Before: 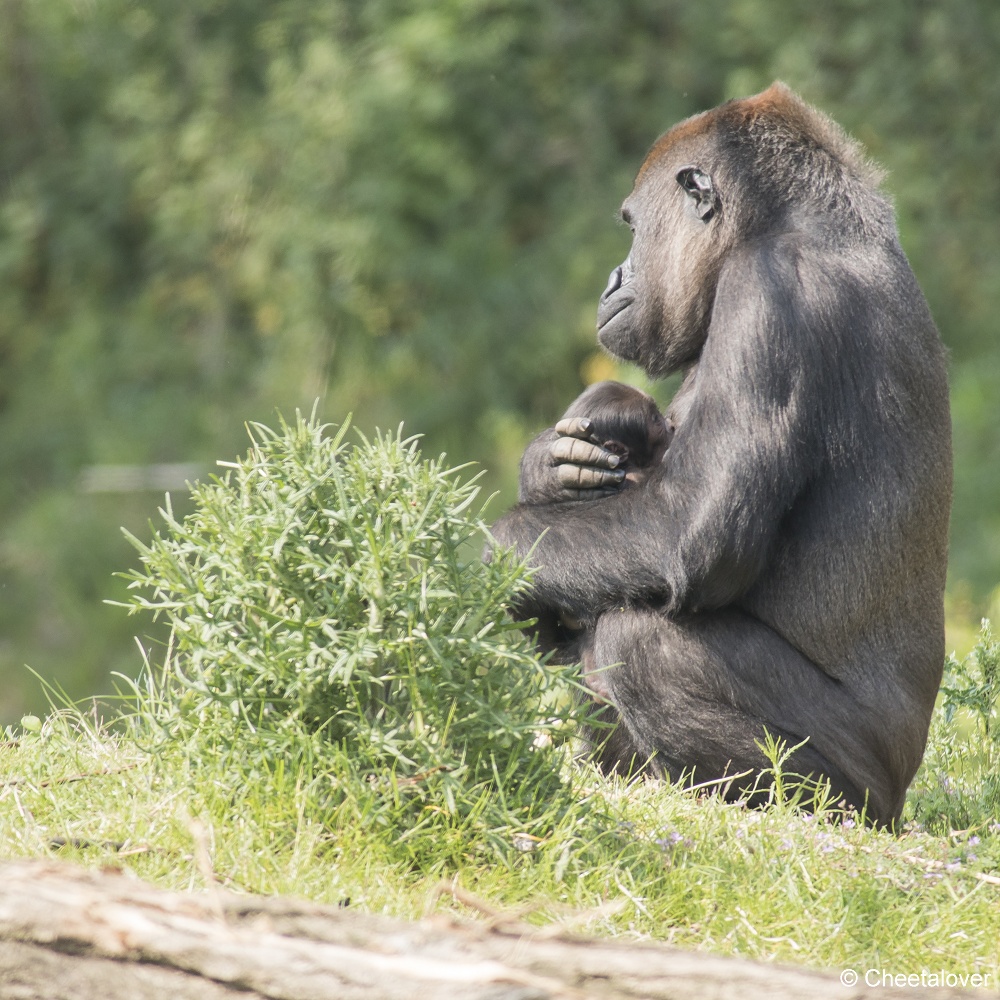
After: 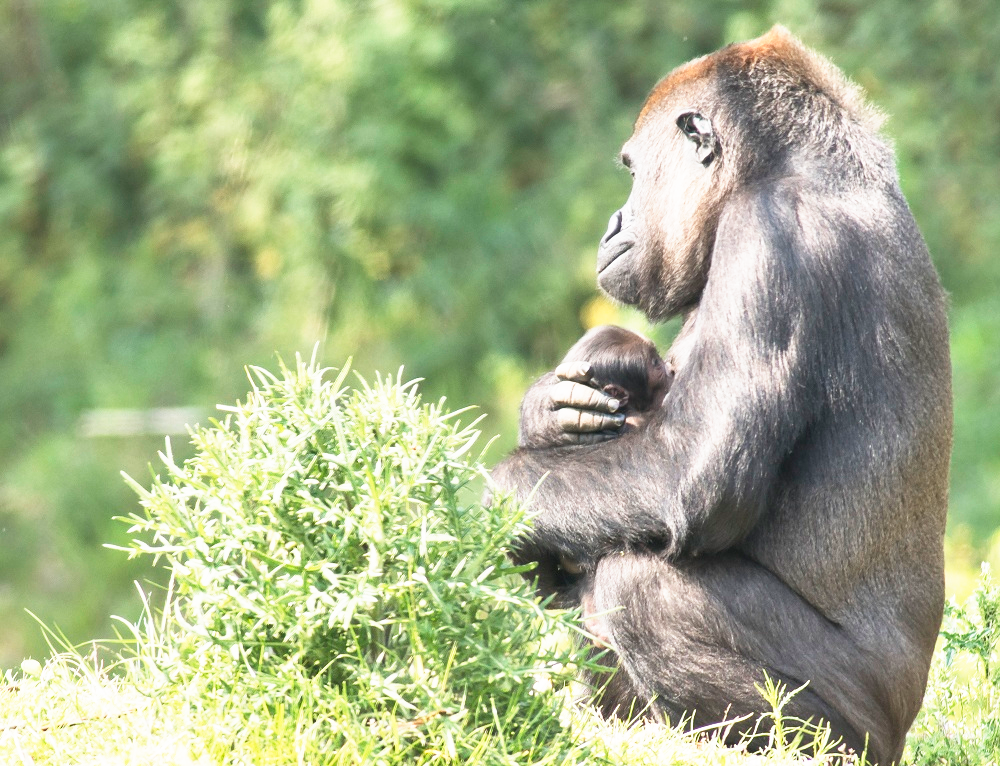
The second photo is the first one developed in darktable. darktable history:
base curve: curves: ch0 [(0, 0) (0.495, 0.917) (1, 1)], preserve colors none
shadows and highlights: shadows 37.27, highlights -28.18, soften with gaussian
crop: top 5.667%, bottom 17.637%
